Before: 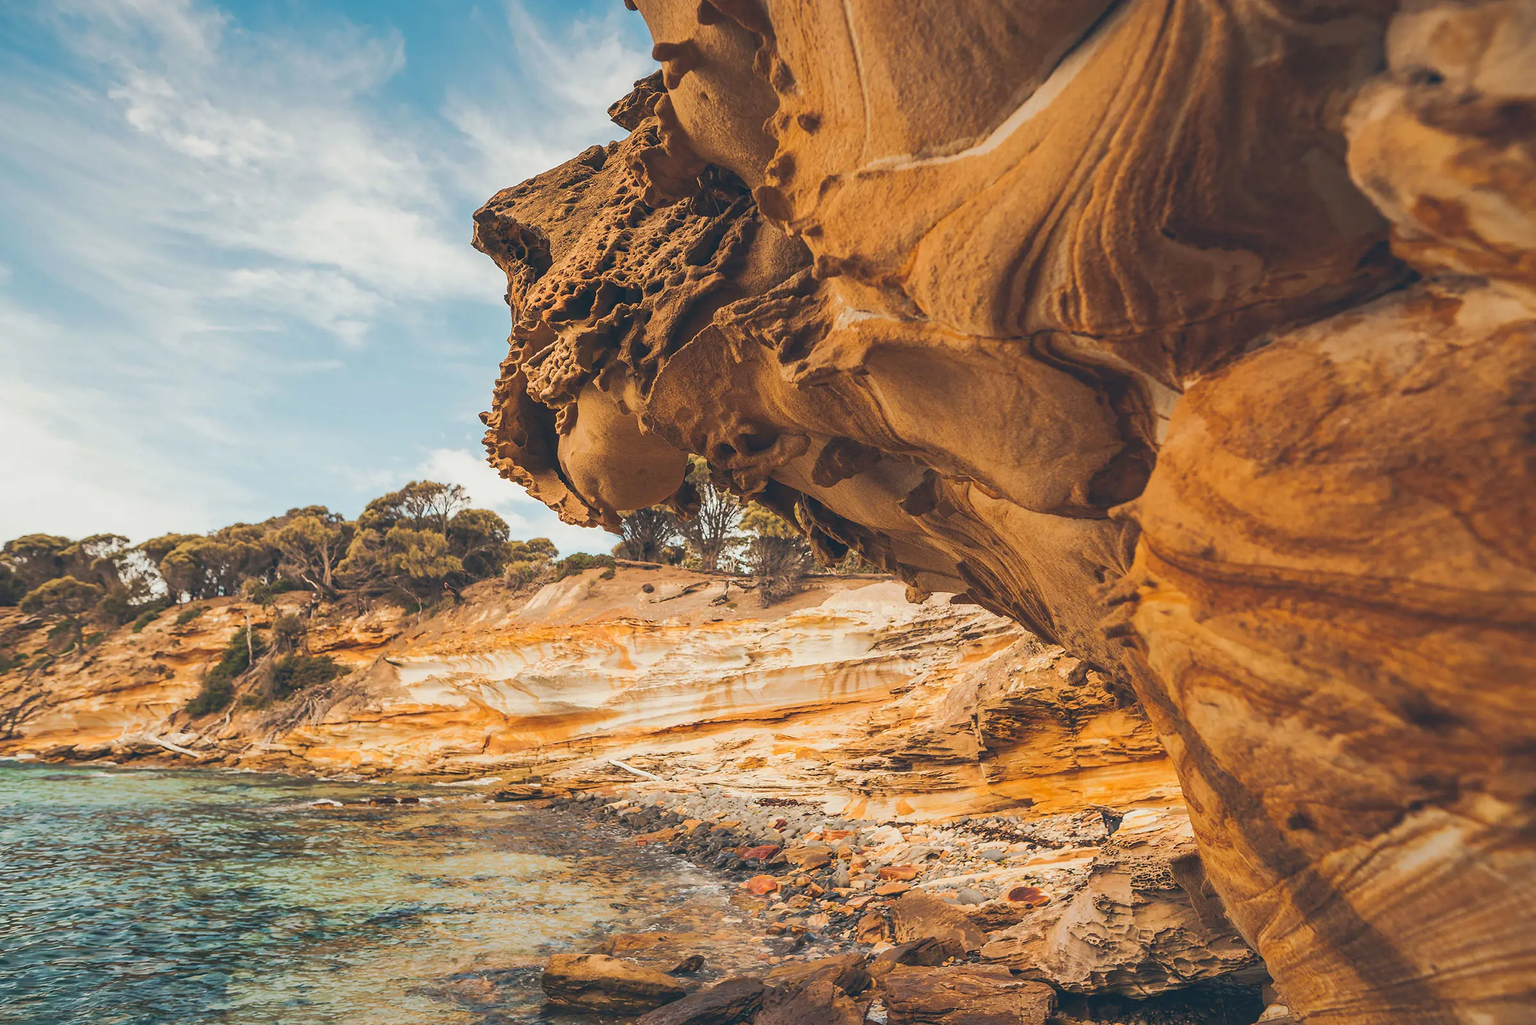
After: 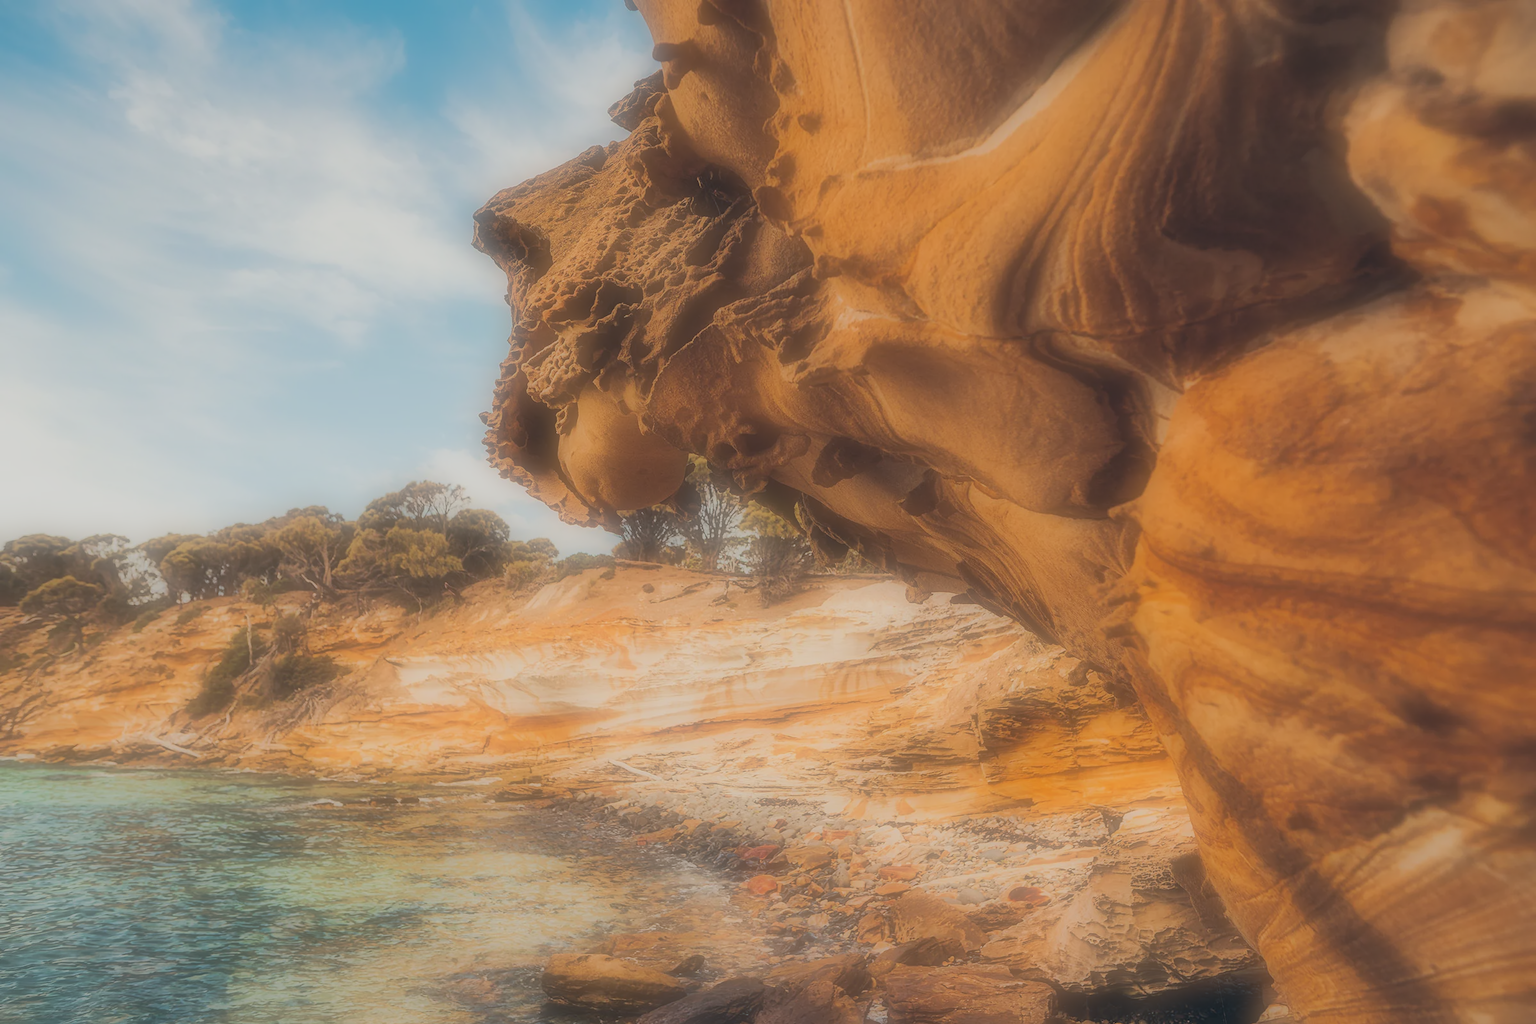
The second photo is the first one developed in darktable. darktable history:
filmic rgb: black relative exposure -7.65 EV, white relative exposure 4.56 EV, hardness 3.61, color science v6 (2022)
soften: on, module defaults
color balance: output saturation 98.5%
